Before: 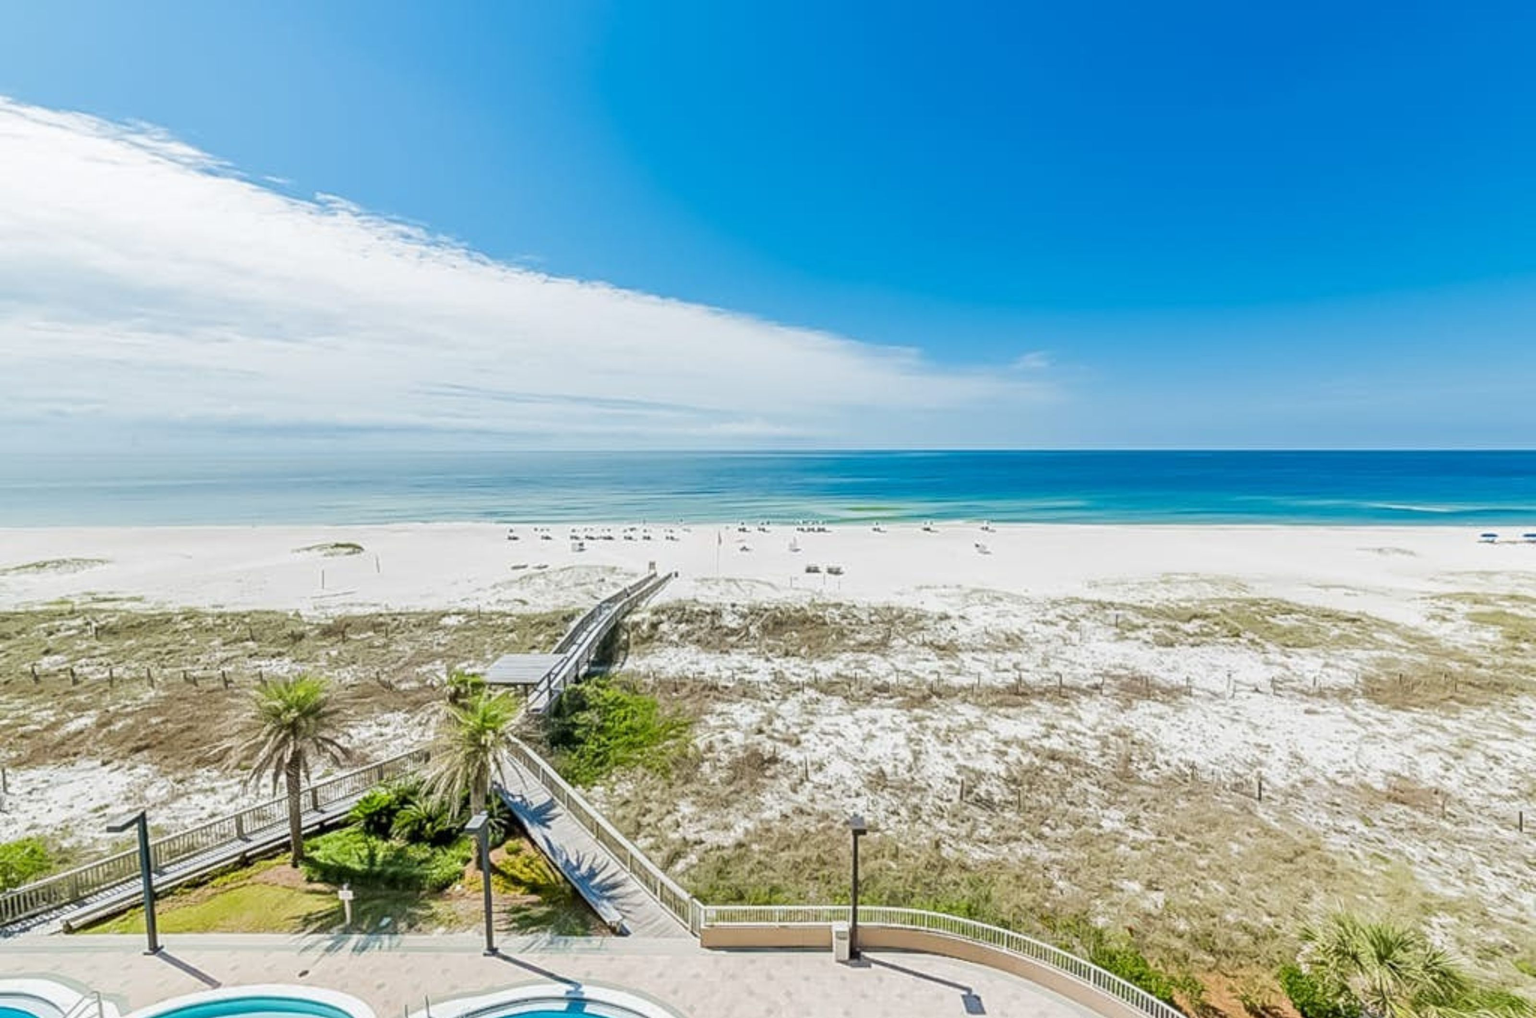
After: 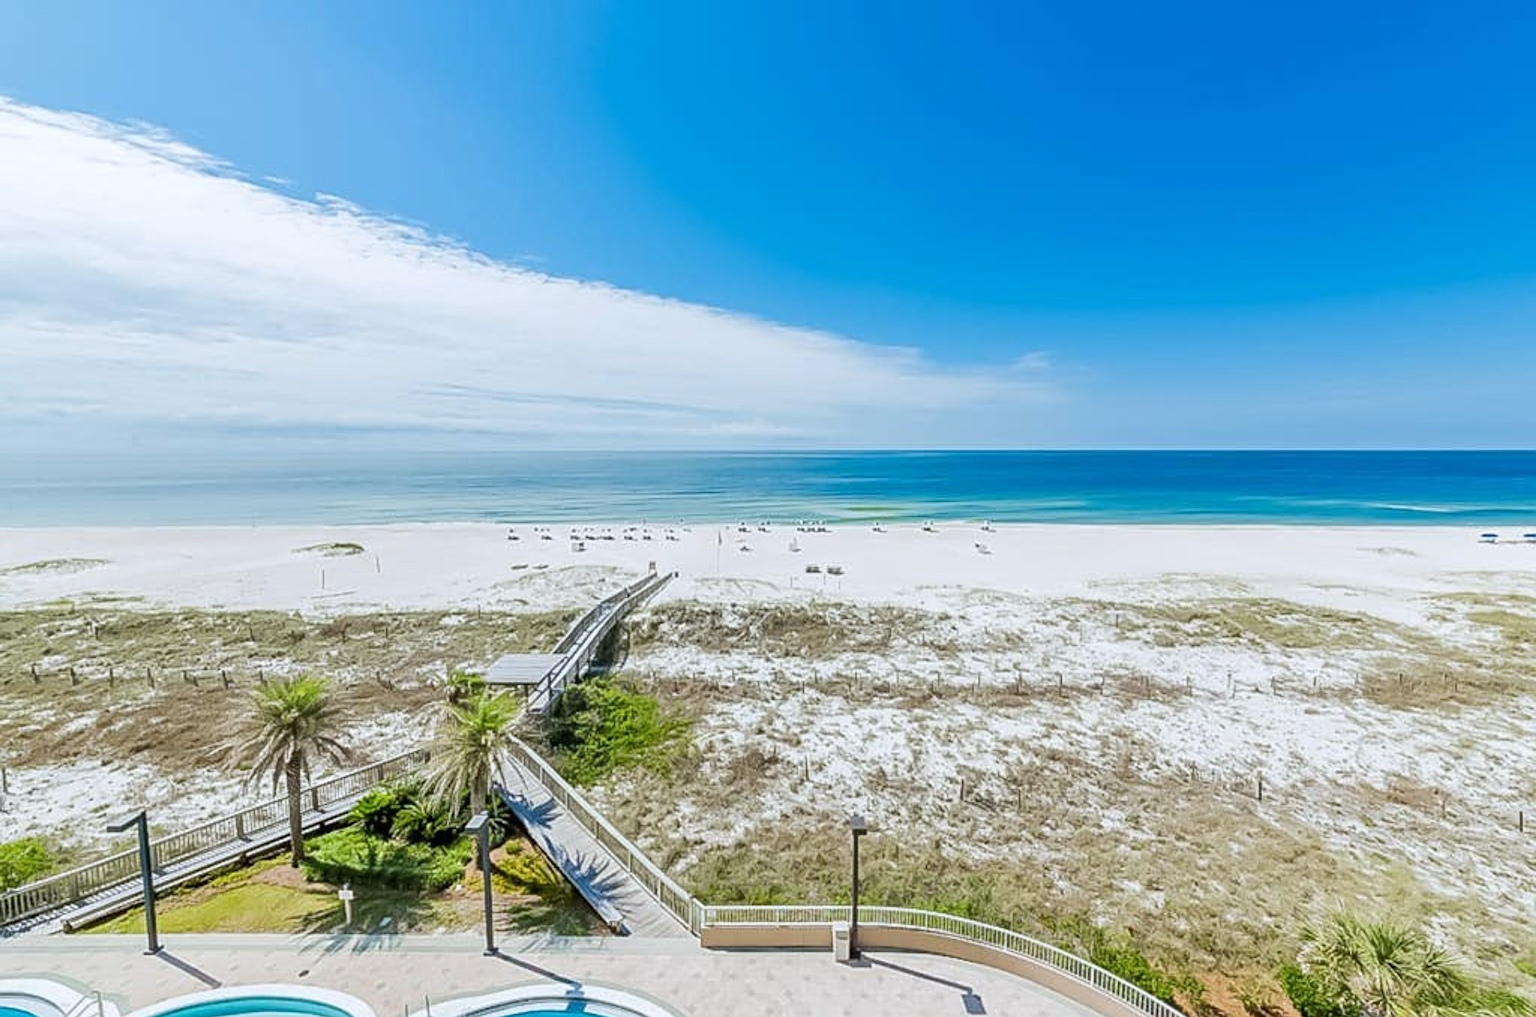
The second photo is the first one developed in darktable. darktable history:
sharpen: on, module defaults
white balance: red 0.98, blue 1.034
